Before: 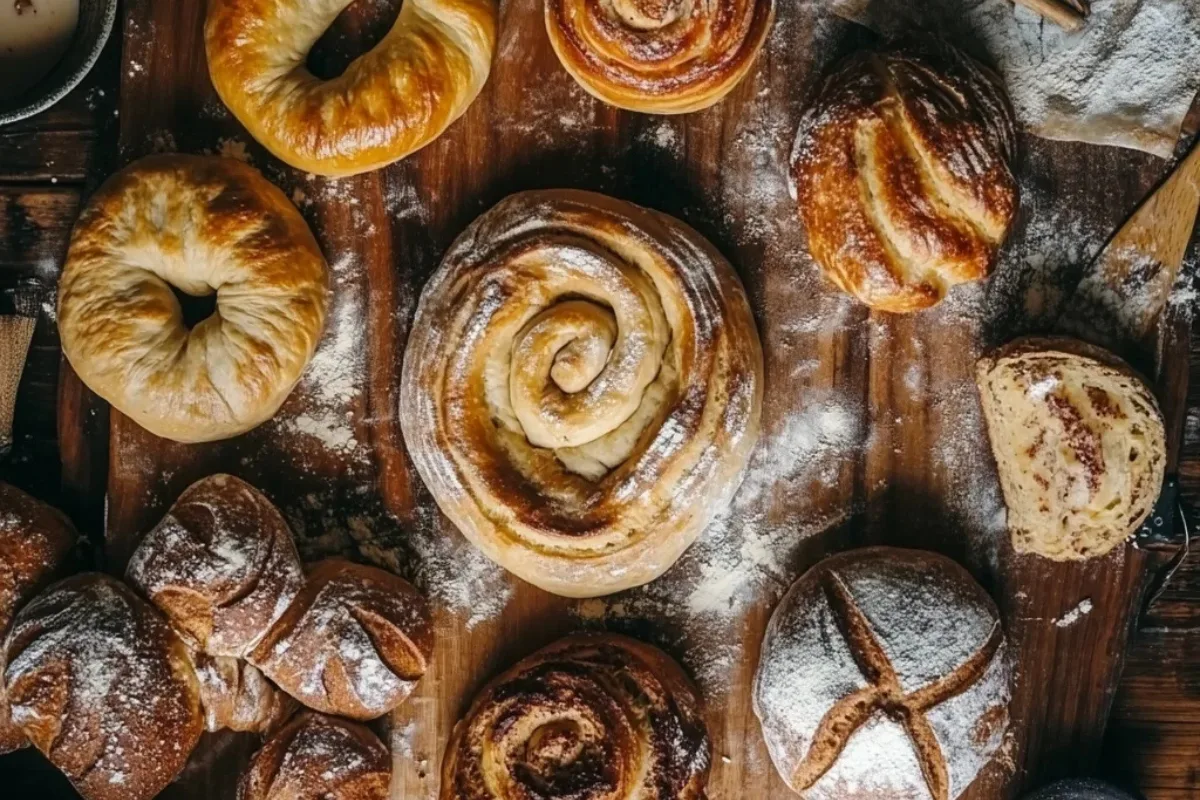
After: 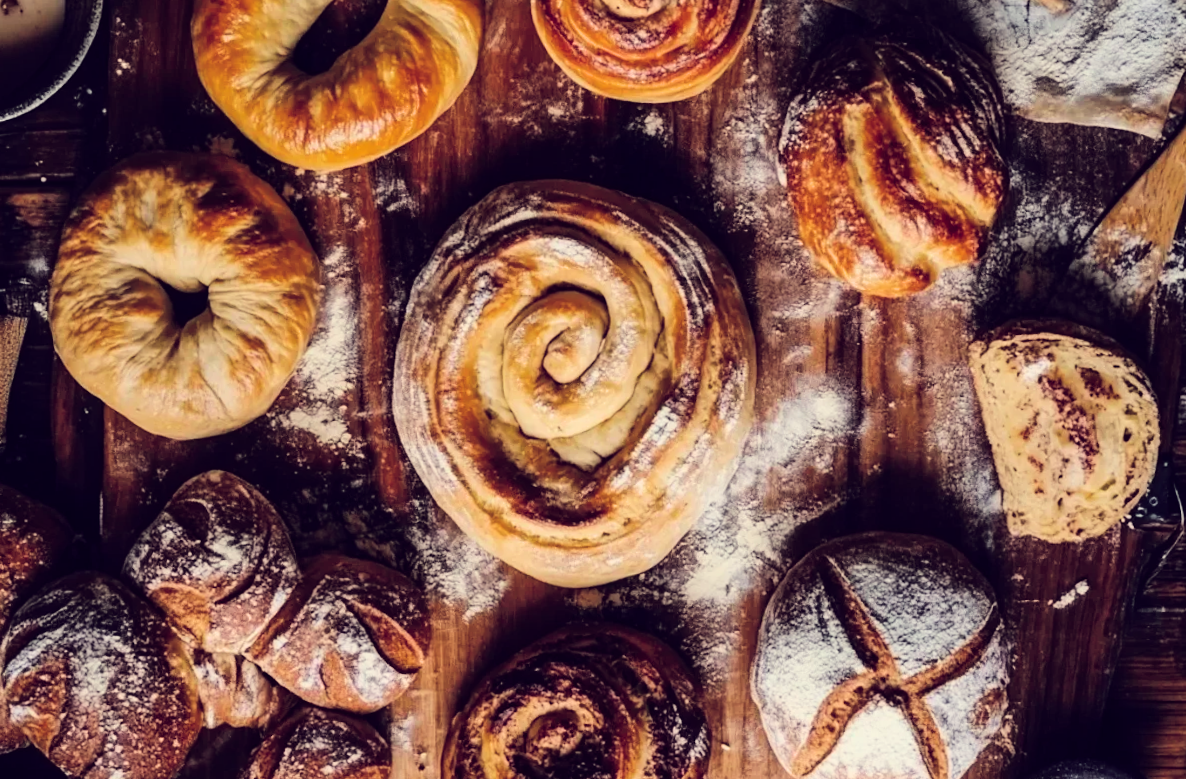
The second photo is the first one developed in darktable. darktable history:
color balance: lift [1.001, 0.997, 0.99, 1.01], gamma [1.007, 1, 0.975, 1.025], gain [1, 1.065, 1.052, 0.935], contrast 13.25%
tone equalizer: -8 EV -0.417 EV, -7 EV -0.389 EV, -6 EV -0.333 EV, -5 EV -0.222 EV, -3 EV 0.222 EV, -2 EV 0.333 EV, -1 EV 0.389 EV, +0 EV 0.417 EV, edges refinement/feathering 500, mask exposure compensation -1.57 EV, preserve details no
exposure: black level correction 0.001, exposure 0.14 EV, compensate highlight preservation false
rotate and perspective: rotation -1°, crop left 0.011, crop right 0.989, crop top 0.025, crop bottom 0.975
filmic rgb: black relative exposure -7.65 EV, white relative exposure 4.56 EV, hardness 3.61, color science v6 (2022)
